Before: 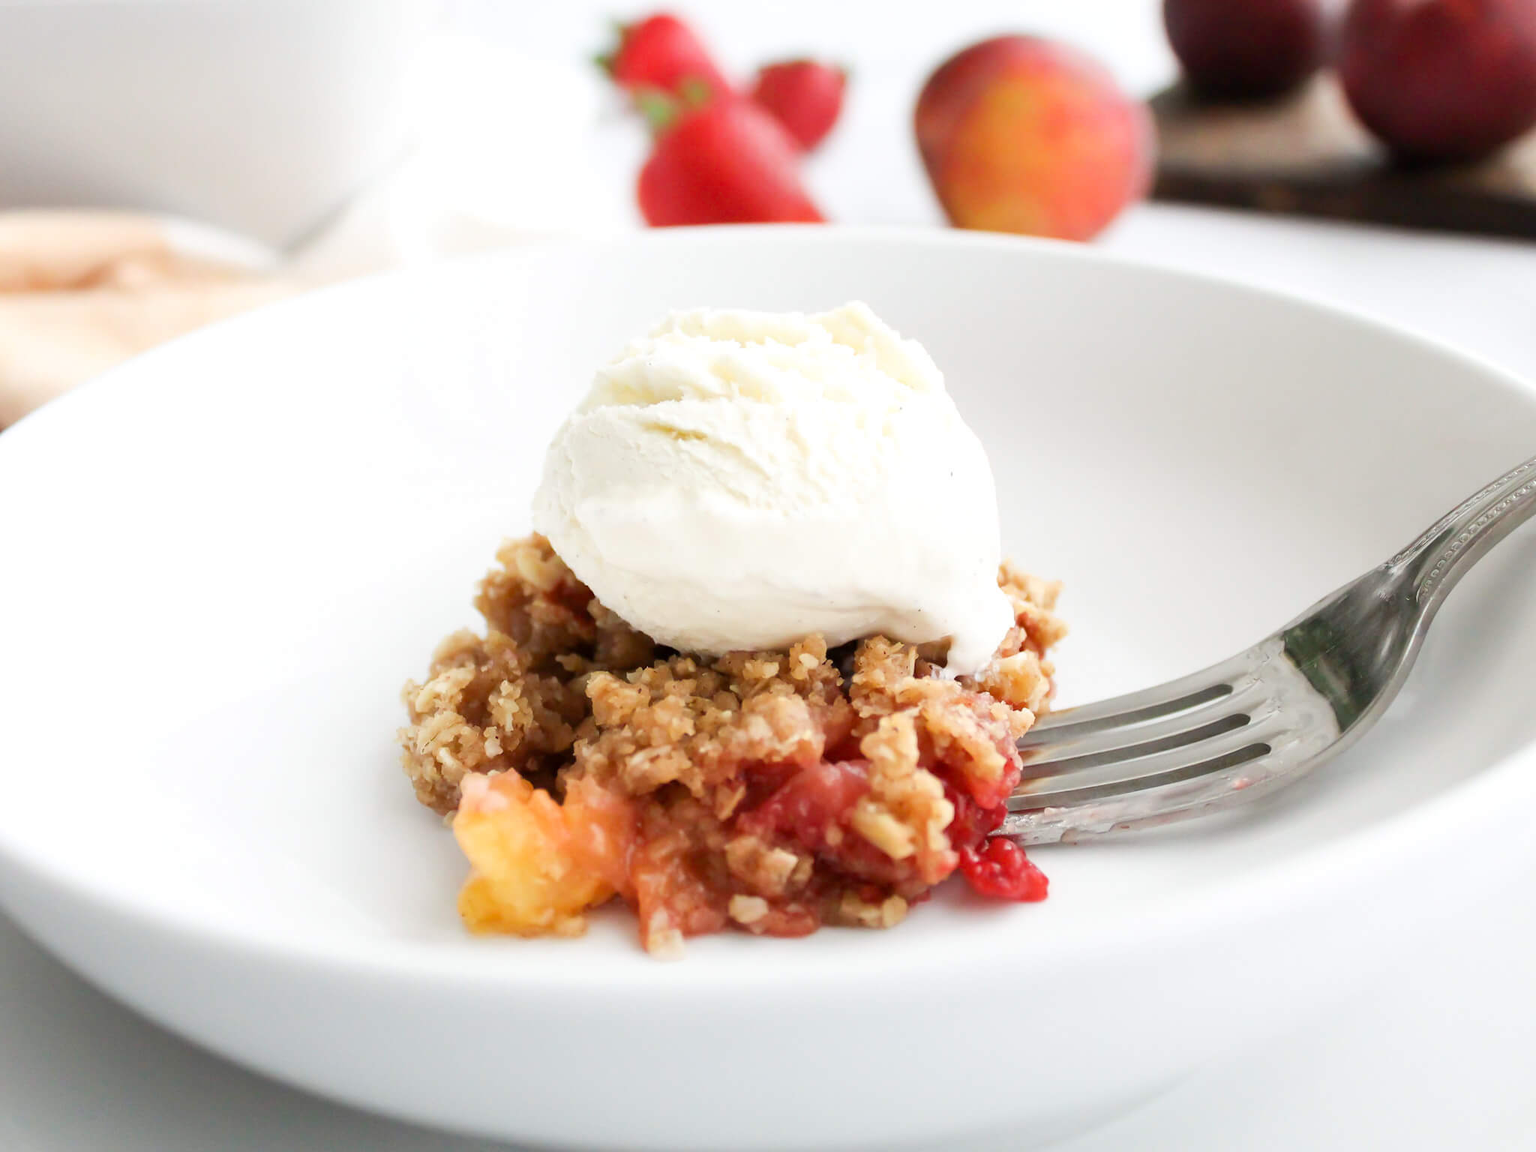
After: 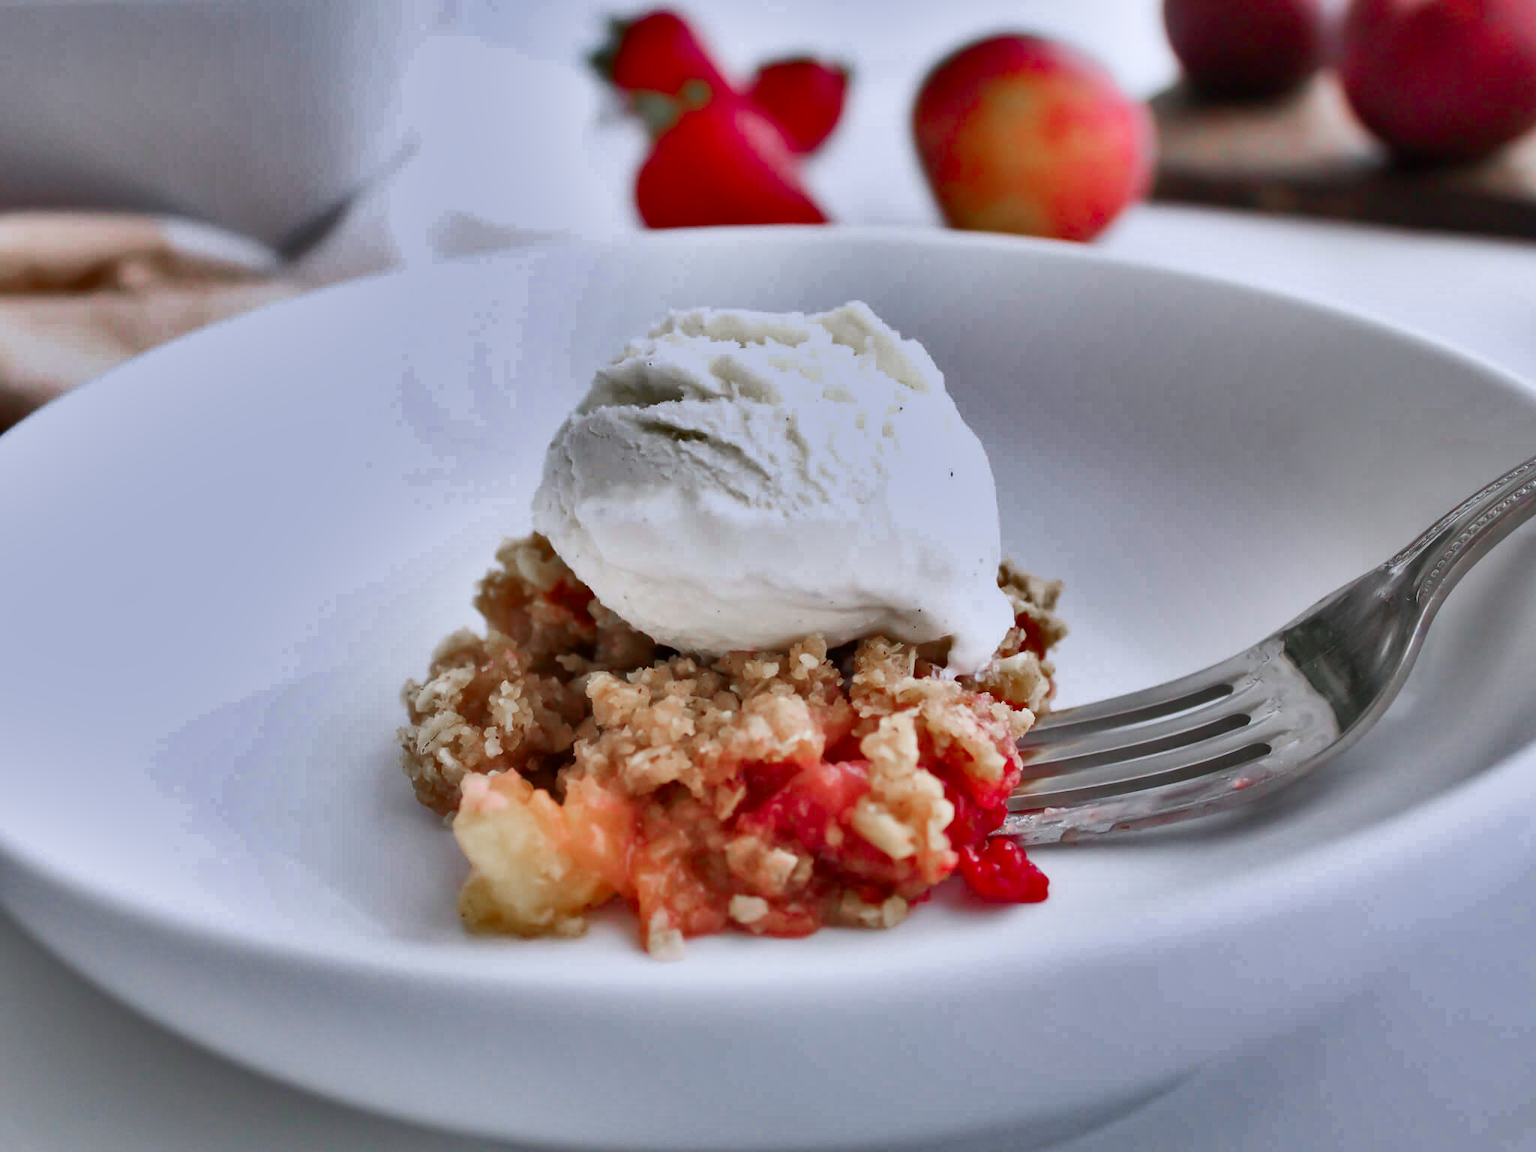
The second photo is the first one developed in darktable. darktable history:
color calibration: illuminant as shot in camera, x 0.358, y 0.373, temperature 4628.91 K
color zones: curves: ch1 [(0, 0.708) (0.088, 0.648) (0.245, 0.187) (0.429, 0.326) (0.571, 0.498) (0.714, 0.5) (0.857, 0.5) (1, 0.708)]
shadows and highlights: shadows 20.91, highlights -82.73, soften with gaussian
exposure: exposure -0.21 EV, compensate highlight preservation false
